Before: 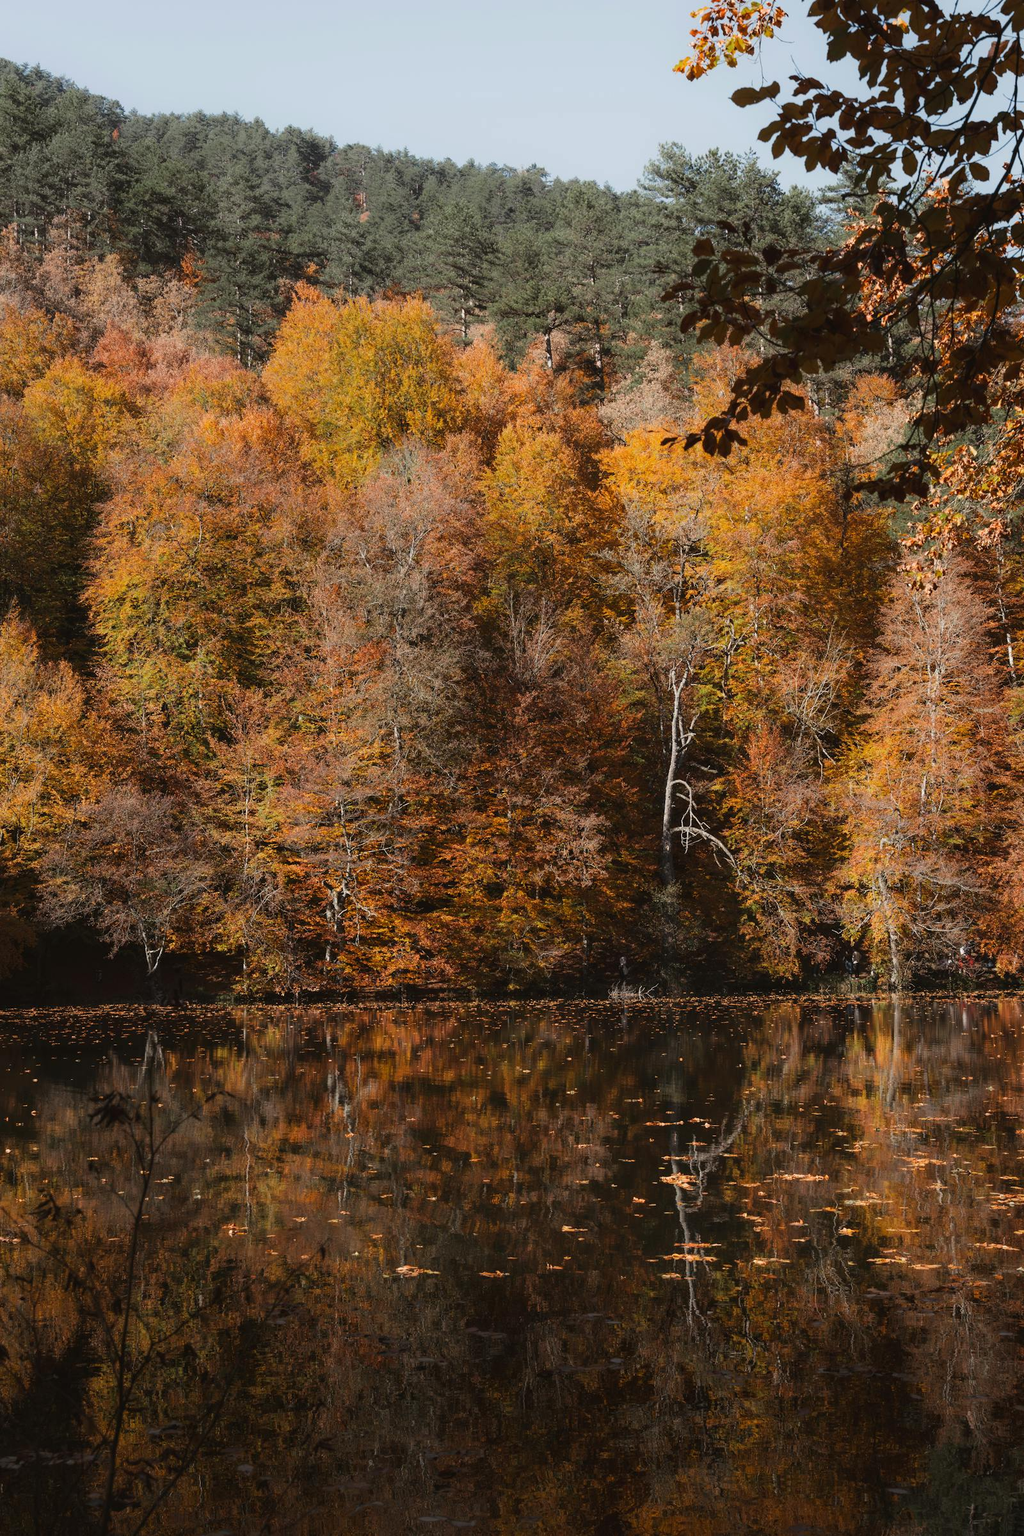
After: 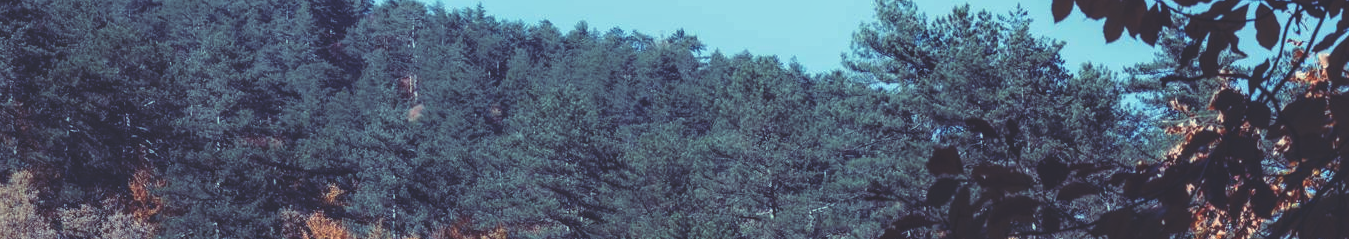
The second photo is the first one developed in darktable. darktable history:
local contrast: on, module defaults
crop and rotate: left 9.644%, top 9.491%, right 6.021%, bottom 80.509%
rgb curve: curves: ch0 [(0, 0.186) (0.314, 0.284) (0.576, 0.466) (0.805, 0.691) (0.936, 0.886)]; ch1 [(0, 0.186) (0.314, 0.284) (0.581, 0.534) (0.771, 0.746) (0.936, 0.958)]; ch2 [(0, 0.216) (0.275, 0.39) (1, 1)], mode RGB, independent channels, compensate middle gray true, preserve colors none
